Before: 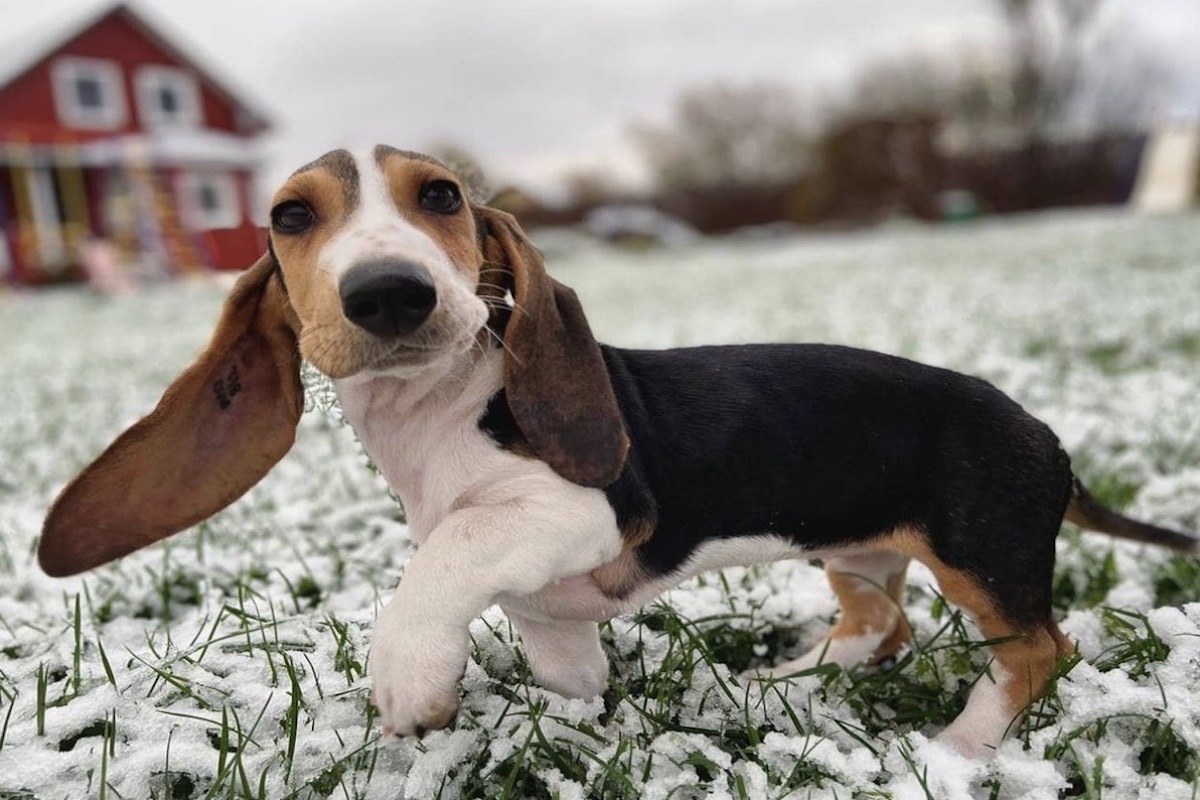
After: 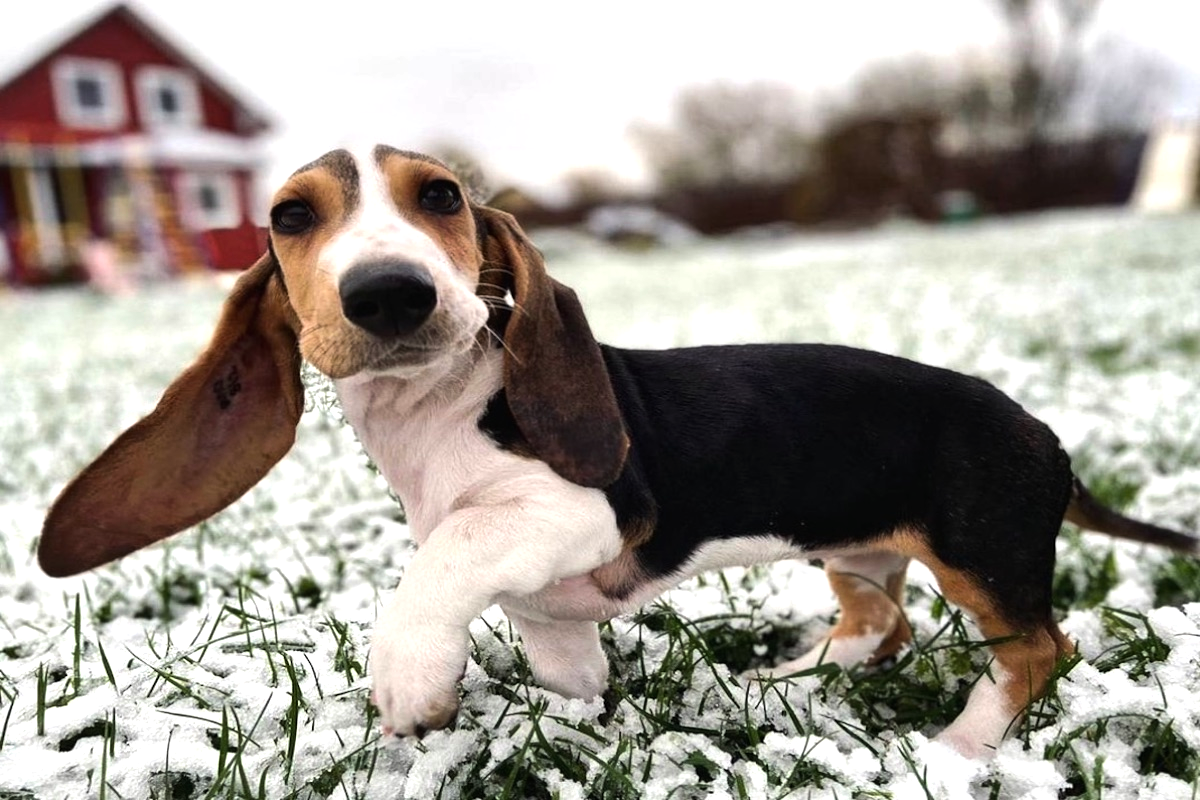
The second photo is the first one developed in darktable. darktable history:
local contrast: mode bilateral grid, contrast 10, coarseness 25, detail 110%, midtone range 0.2
tone equalizer: -8 EV -0.75 EV, -7 EV -0.7 EV, -6 EV -0.6 EV, -5 EV -0.4 EV, -3 EV 0.4 EV, -2 EV 0.6 EV, -1 EV 0.7 EV, +0 EV 0.75 EV, edges refinement/feathering 500, mask exposure compensation -1.57 EV, preserve details no
